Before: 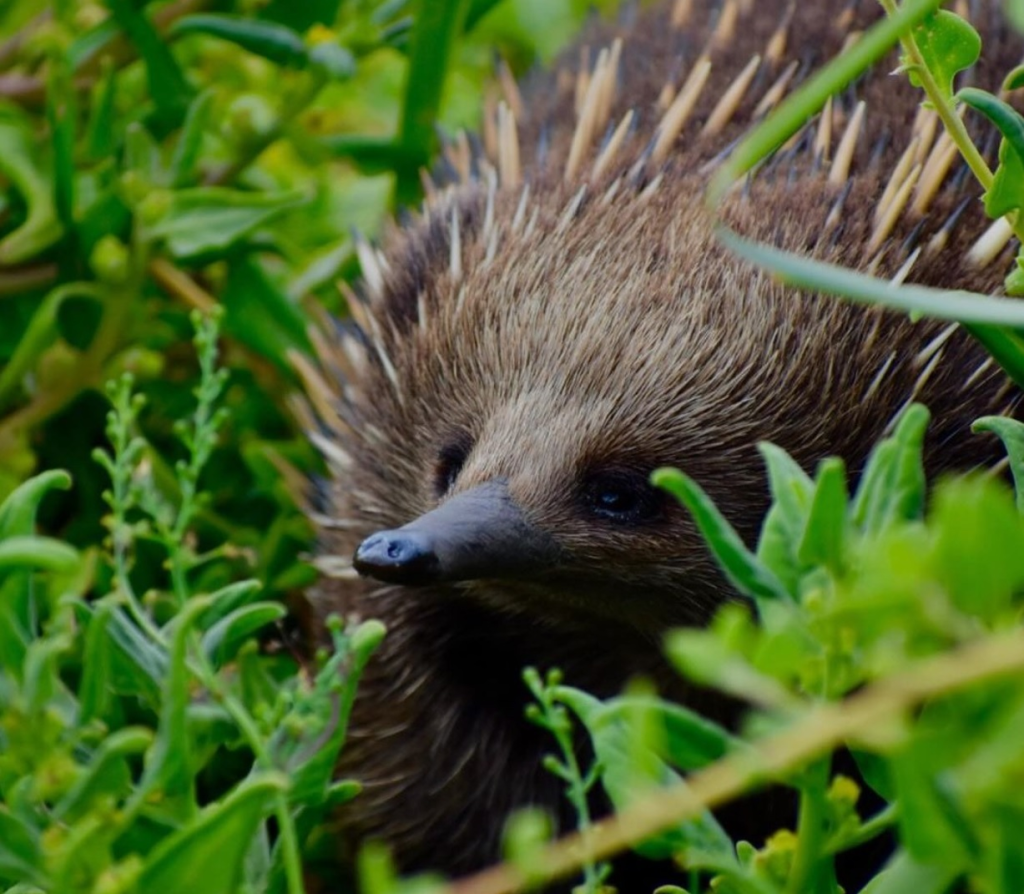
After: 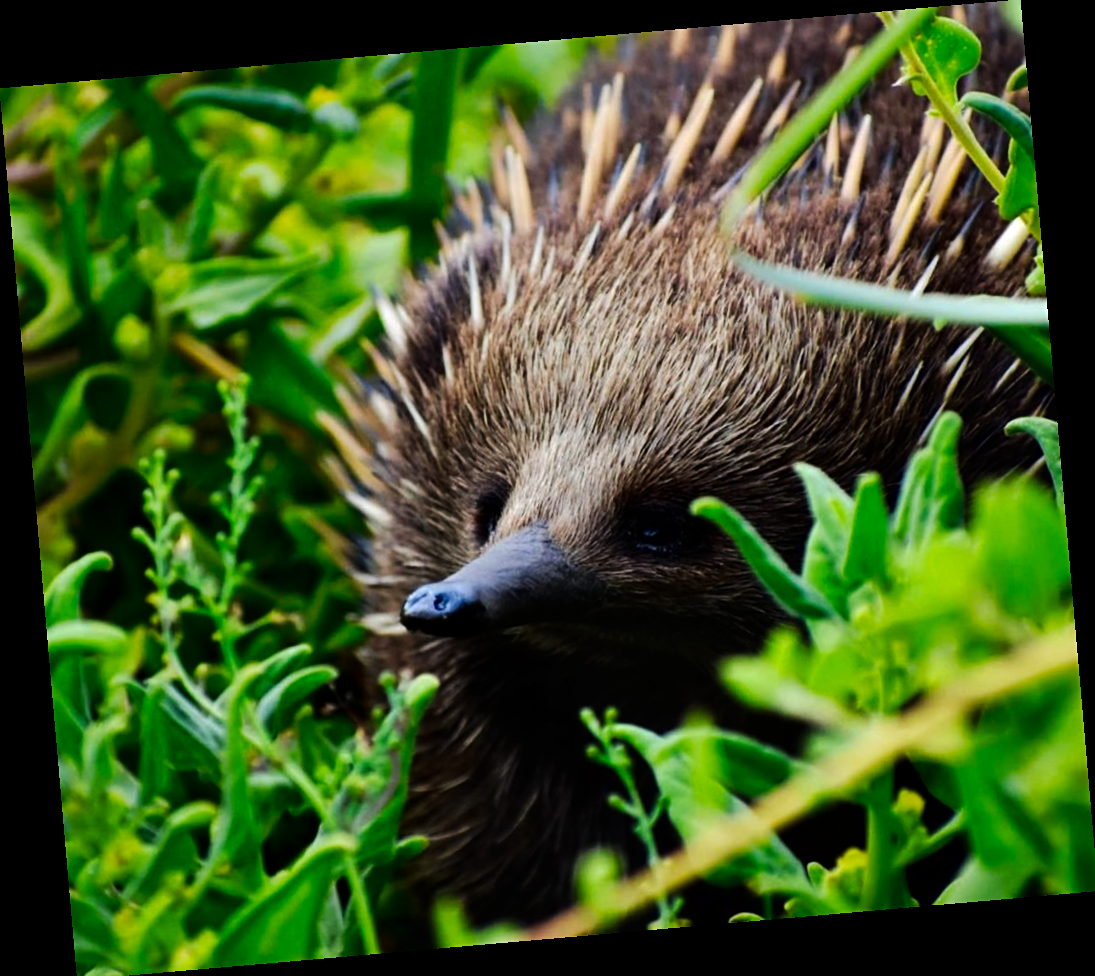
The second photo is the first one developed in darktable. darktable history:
exposure: exposure 0.375 EV, compensate highlight preservation false
local contrast: mode bilateral grid, contrast 20, coarseness 50, detail 120%, midtone range 0.2
crop: top 0.05%, bottom 0.098%
rotate and perspective: rotation -4.98°, automatic cropping off
tone curve: curves: ch0 [(0, 0) (0.003, 0.008) (0.011, 0.011) (0.025, 0.014) (0.044, 0.021) (0.069, 0.029) (0.1, 0.042) (0.136, 0.06) (0.177, 0.09) (0.224, 0.126) (0.277, 0.177) (0.335, 0.243) (0.399, 0.31) (0.468, 0.388) (0.543, 0.484) (0.623, 0.585) (0.709, 0.683) (0.801, 0.775) (0.898, 0.873) (1, 1)], preserve colors none
tone equalizer: -8 EV -0.417 EV, -7 EV -0.389 EV, -6 EV -0.333 EV, -5 EV -0.222 EV, -3 EV 0.222 EV, -2 EV 0.333 EV, -1 EV 0.389 EV, +0 EV 0.417 EV, edges refinement/feathering 500, mask exposure compensation -1.57 EV, preserve details no
sharpen: amount 0.2
